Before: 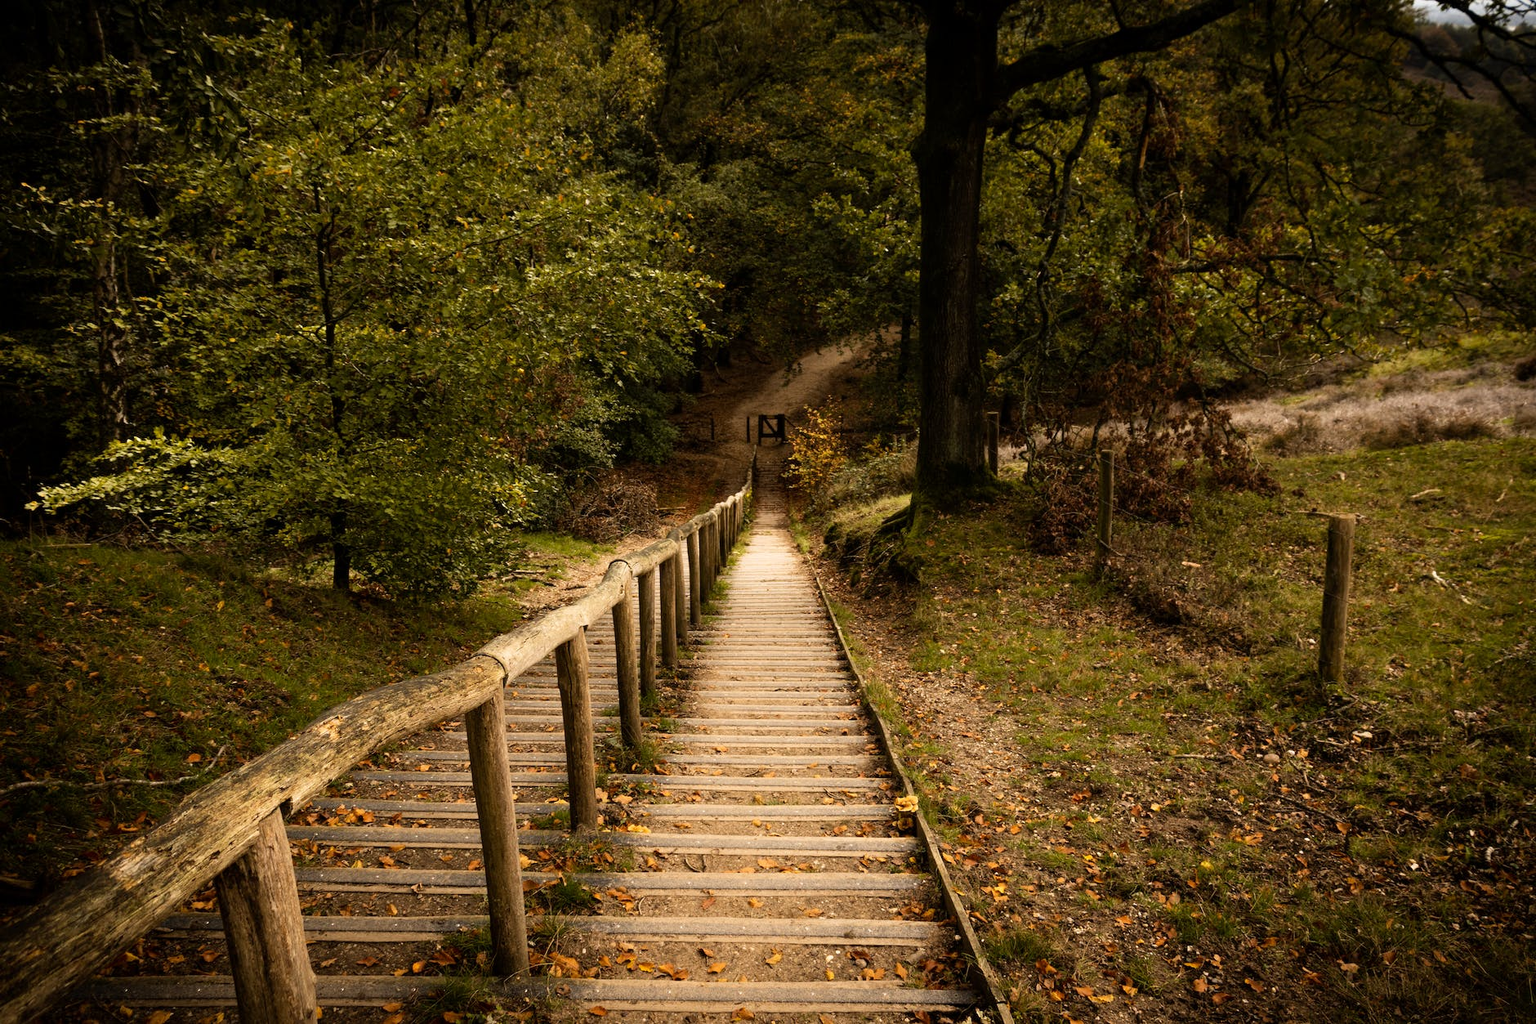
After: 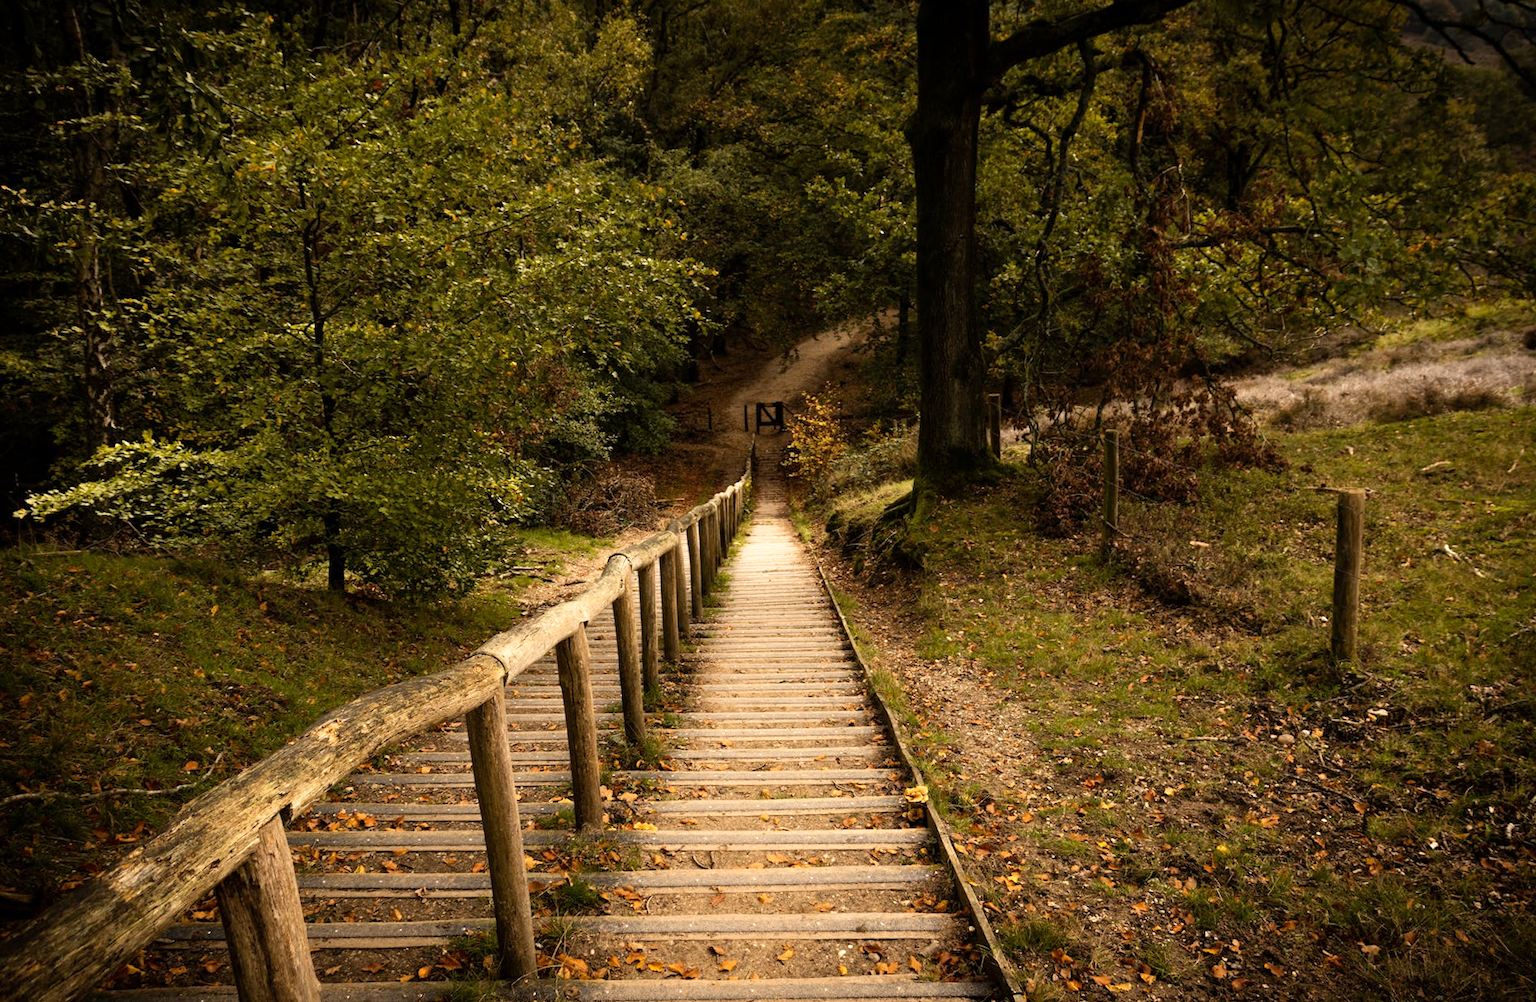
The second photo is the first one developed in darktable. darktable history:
exposure: exposure 0.2 EV, compensate highlight preservation false
rotate and perspective: rotation -1.42°, crop left 0.016, crop right 0.984, crop top 0.035, crop bottom 0.965
